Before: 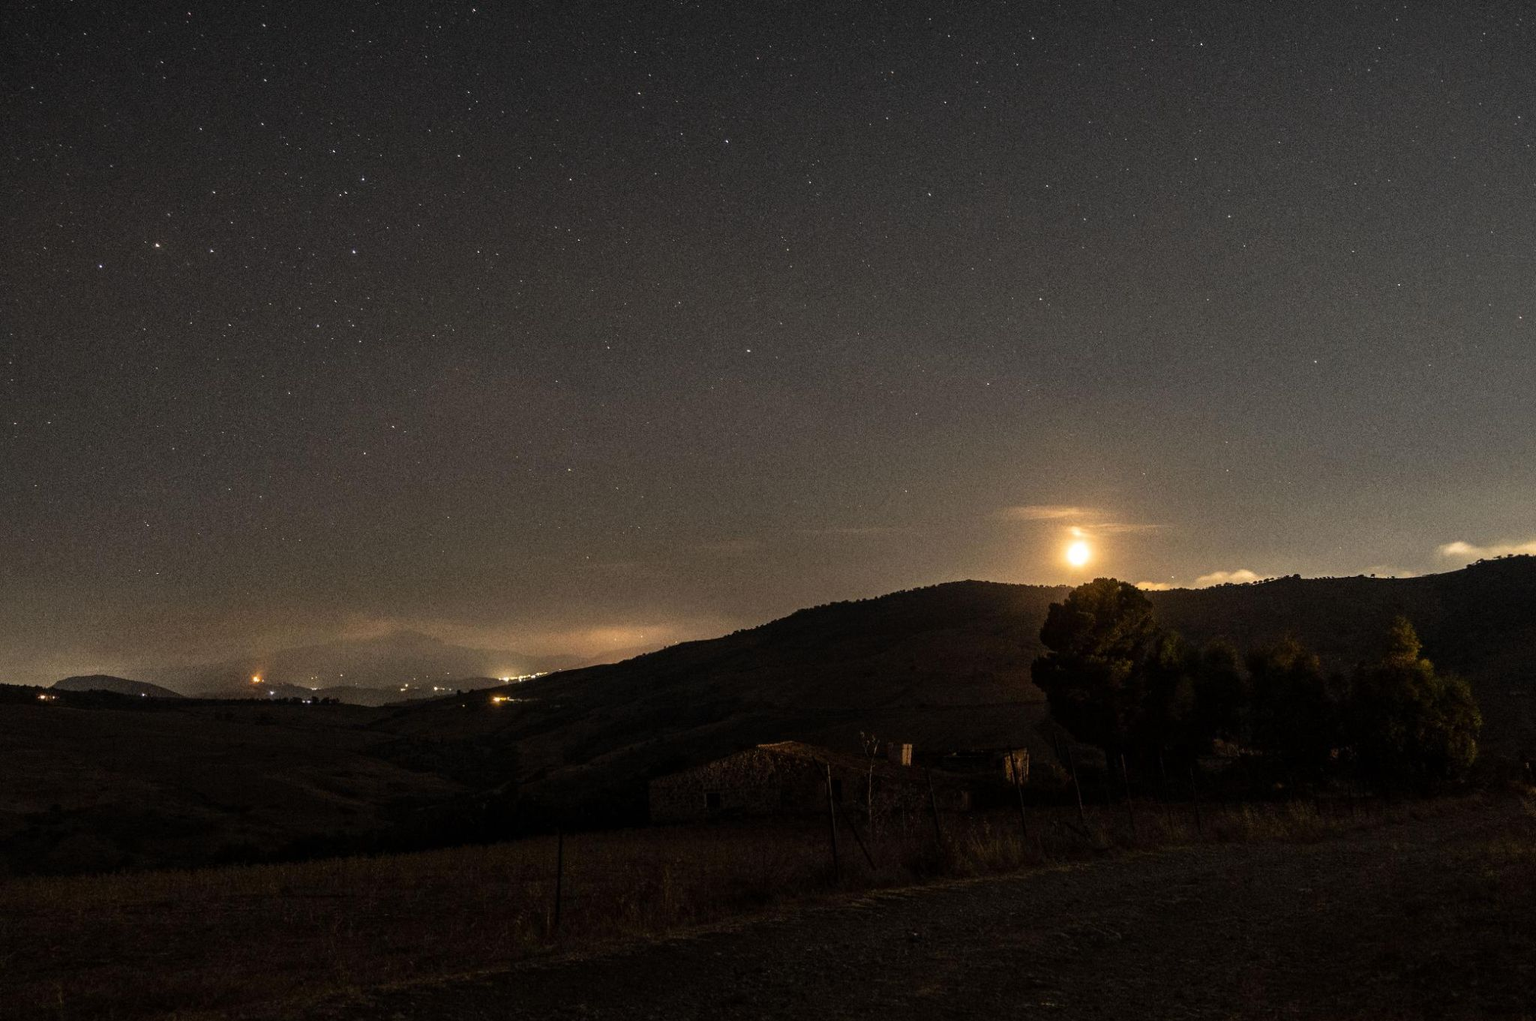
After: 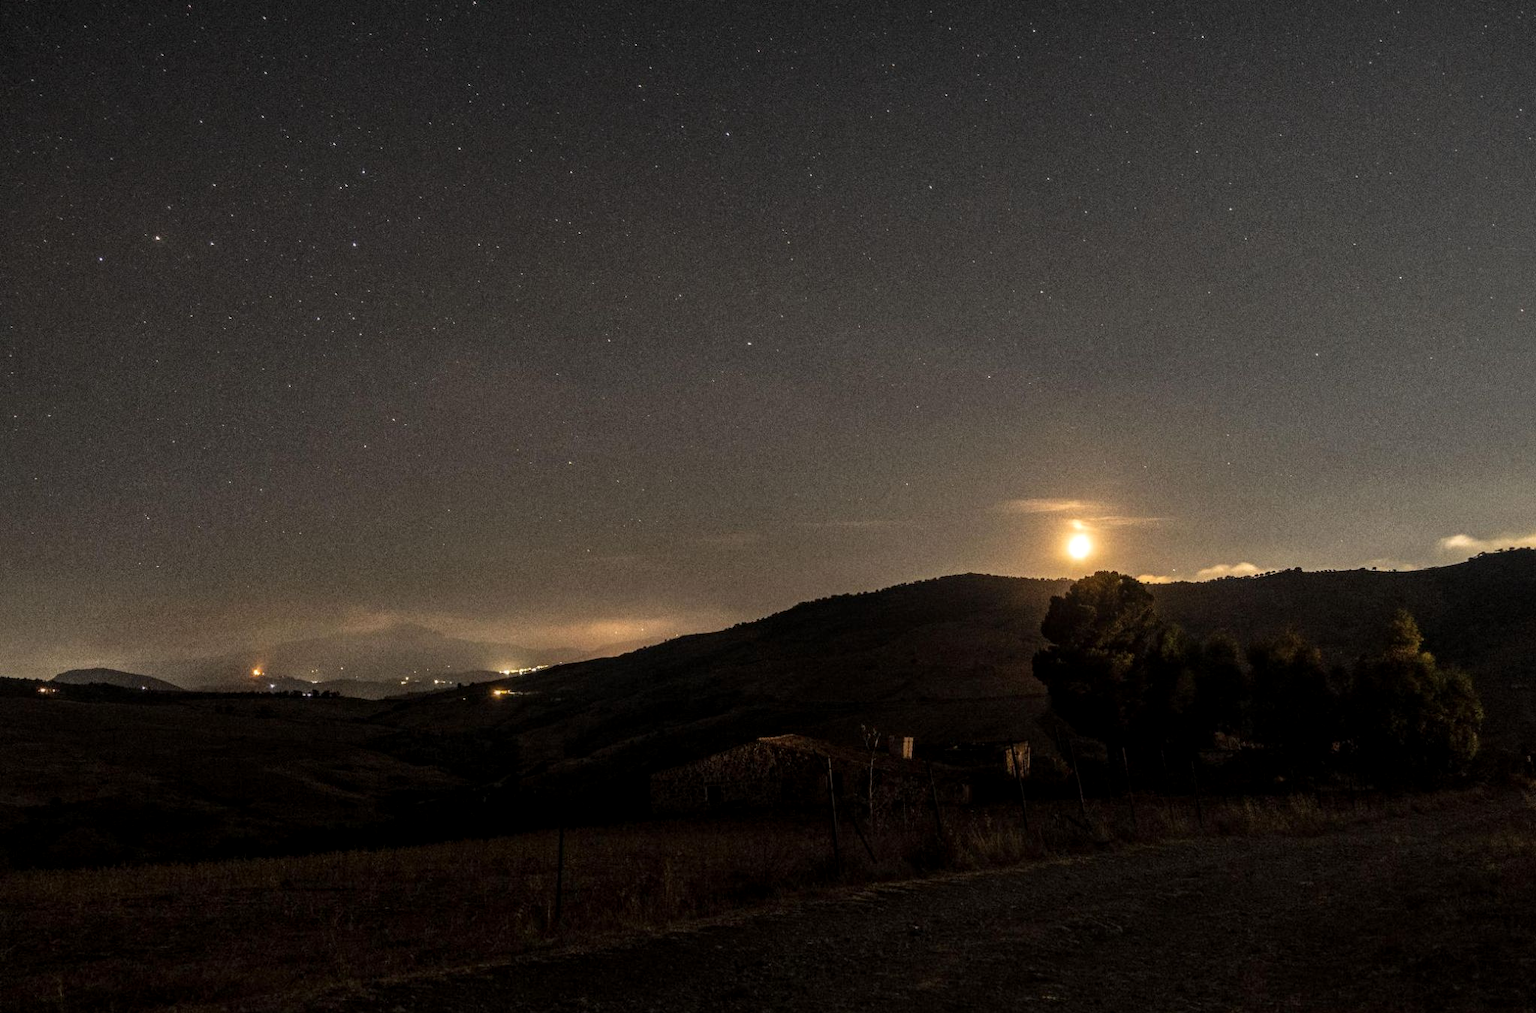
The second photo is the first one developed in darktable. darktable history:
crop: top 0.8%, right 0.058%
local contrast: on, module defaults
